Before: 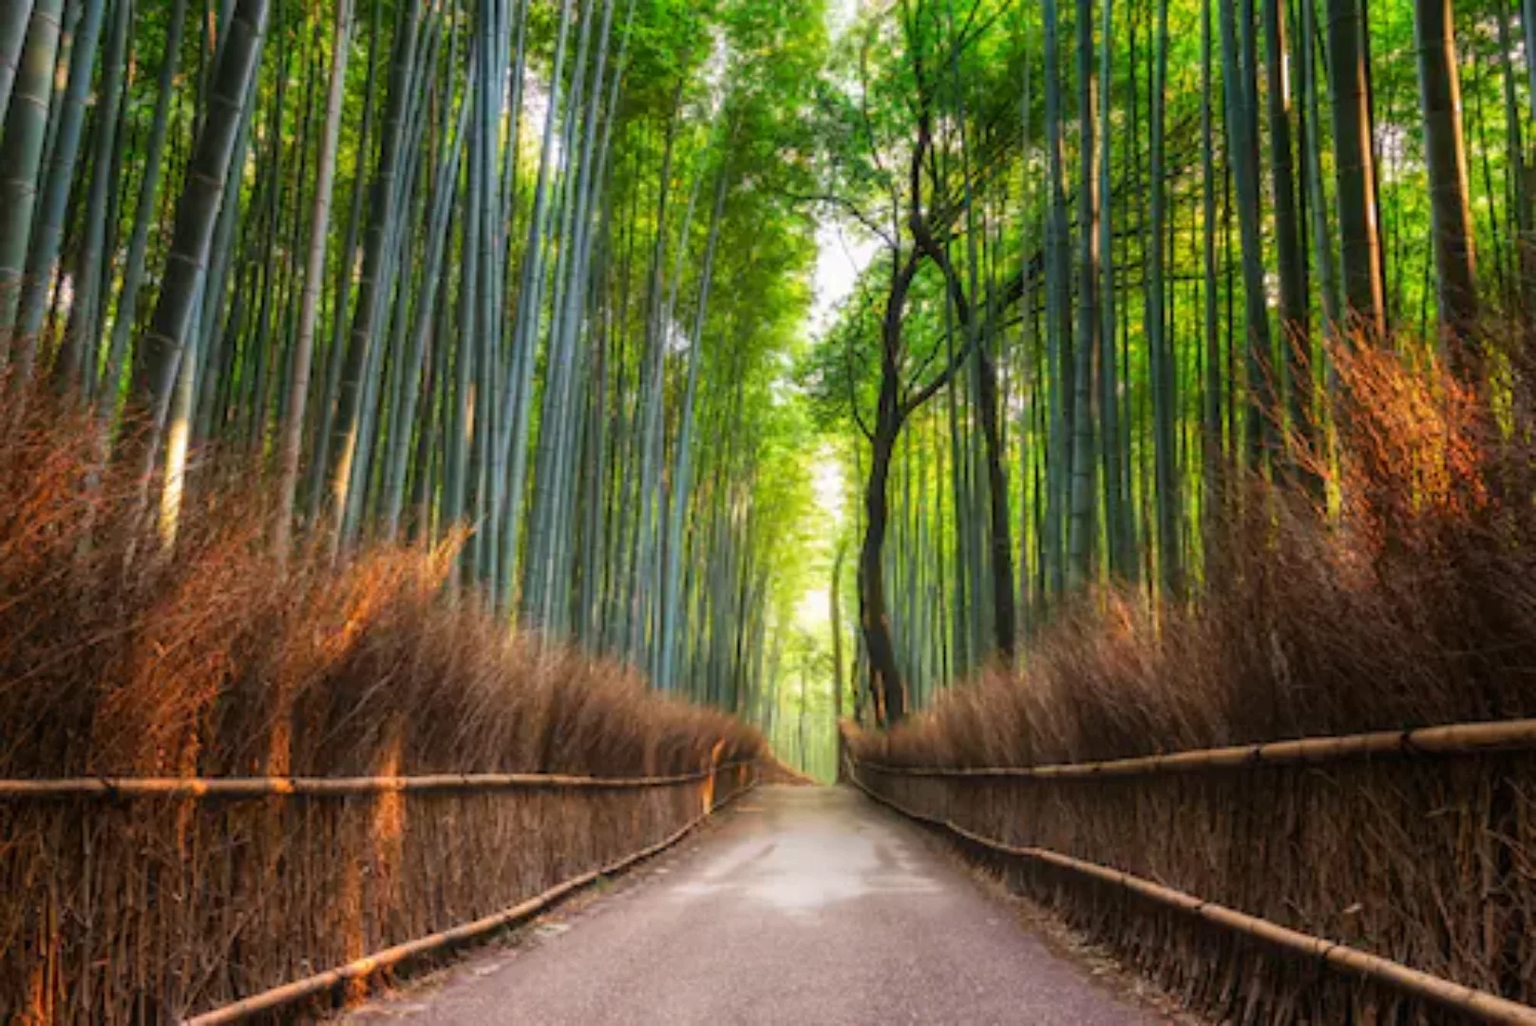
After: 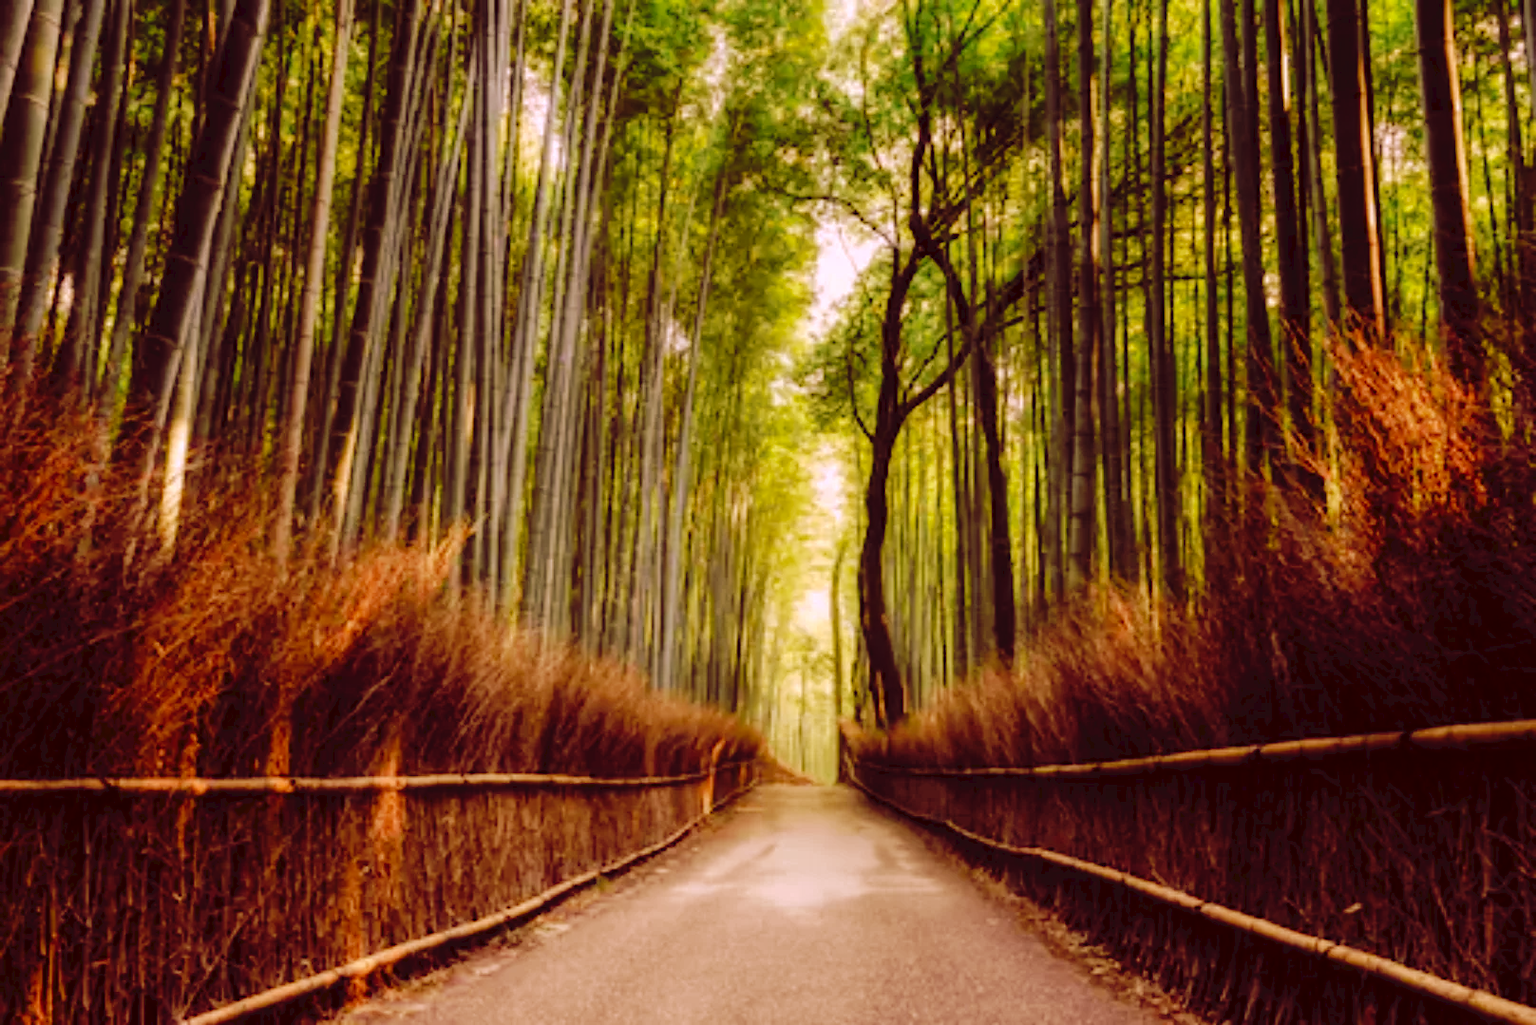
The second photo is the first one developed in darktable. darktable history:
tone curve: curves: ch0 [(0, 0) (0.003, 0.041) (0.011, 0.042) (0.025, 0.041) (0.044, 0.043) (0.069, 0.048) (0.1, 0.059) (0.136, 0.079) (0.177, 0.107) (0.224, 0.152) (0.277, 0.235) (0.335, 0.331) (0.399, 0.427) (0.468, 0.512) (0.543, 0.595) (0.623, 0.668) (0.709, 0.736) (0.801, 0.813) (0.898, 0.891) (1, 1)], preserve colors none
color look up table: target L [94.83, 92.91, 88.38, 87.38, 76.2, 72.9, 73.77, 61.99, 56.33, 50.43, 34.83, 4.899, 201.85, 87.3, 74.77, 69.47, 55.21, 56.51, 54.5, 47.04, 44.74, 36.78, 28.14, 21.08, 6.702, 96.25, 87.33, 81.3, 65.82, 66.26, 74.59, 61.58, 52.17, 58.65, 68.97, 40.21, 31.36, 35.38, 46.88, 27.81, 23.68, 24.94, 4.453, 92.85, 86.4, 78.25, 56.21, 64.01, 43.37], target a [6.403, 9.723, -28.03, -13.74, -5.139, -15.46, 6.289, 11.57, -31.27, -1.415, -17.28, 31.88, 0, 4.507, 25.8, 34.49, 63.95, 49.05, 68, 34.77, 22.7, 46, 10.59, 30.96, 38.68, 15.86, 17.19, 22.15, 14.99, 43.66, 39.39, 22.31, 35.65, 31.18, 31.63, 52.37, 9.687, 17.18, 44.36, 32.18, 28.58, 29.52, 30.94, -8.686, 7.488, 0.515, 11.5, 26.14, -0.757], target b [42.88, 31.16, 87.73, 8.235, 73.51, 44.9, 57.46, 37.59, 47.74, 41.49, 28.11, 8.044, -0.001, 59.4, 37.14, 66.1, 45.35, 34.37, 21.2, 40.97, 25.53, 38.26, 37.78, 35.53, 10.94, -6.789, -6.851, -17.29, 22.66, -11.08, -27.76, 4.454, 13.69, -13.88, -28.75, -3.285, 11.67, -3.666, -31.07, 7.993, -12.47, -19.4, 6.991, 4.555, -9.11, -2.182, 11.39, -15, 11.12], num patches 49
